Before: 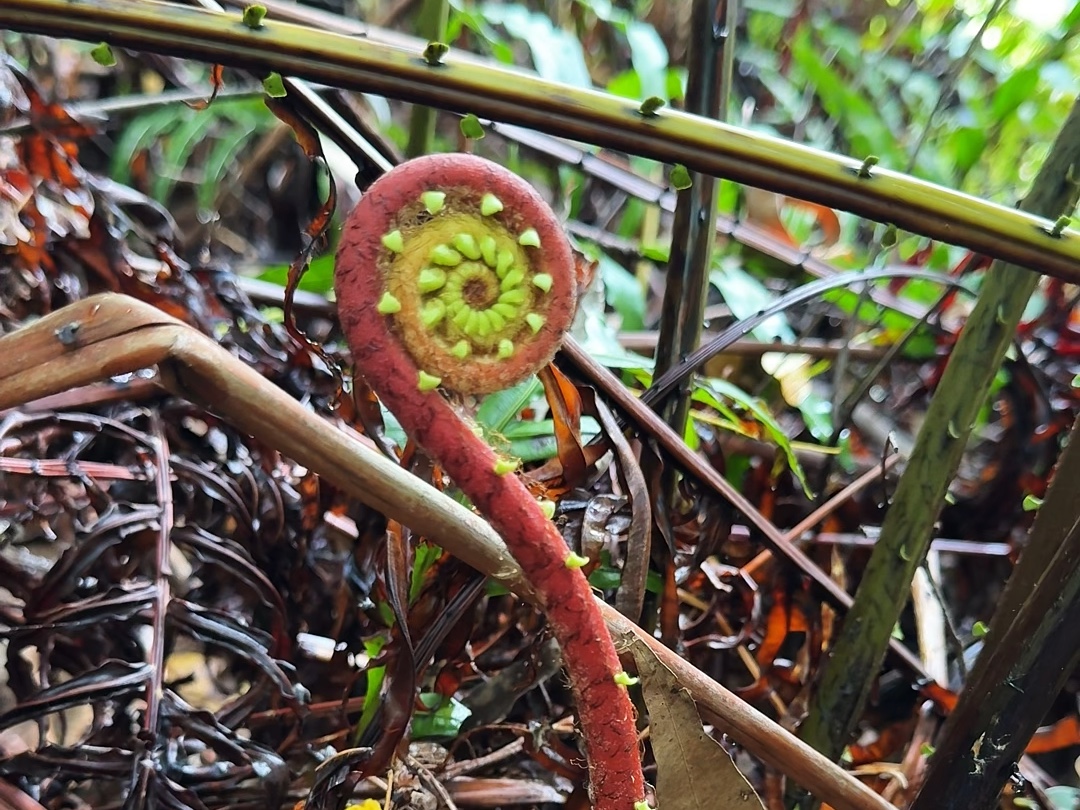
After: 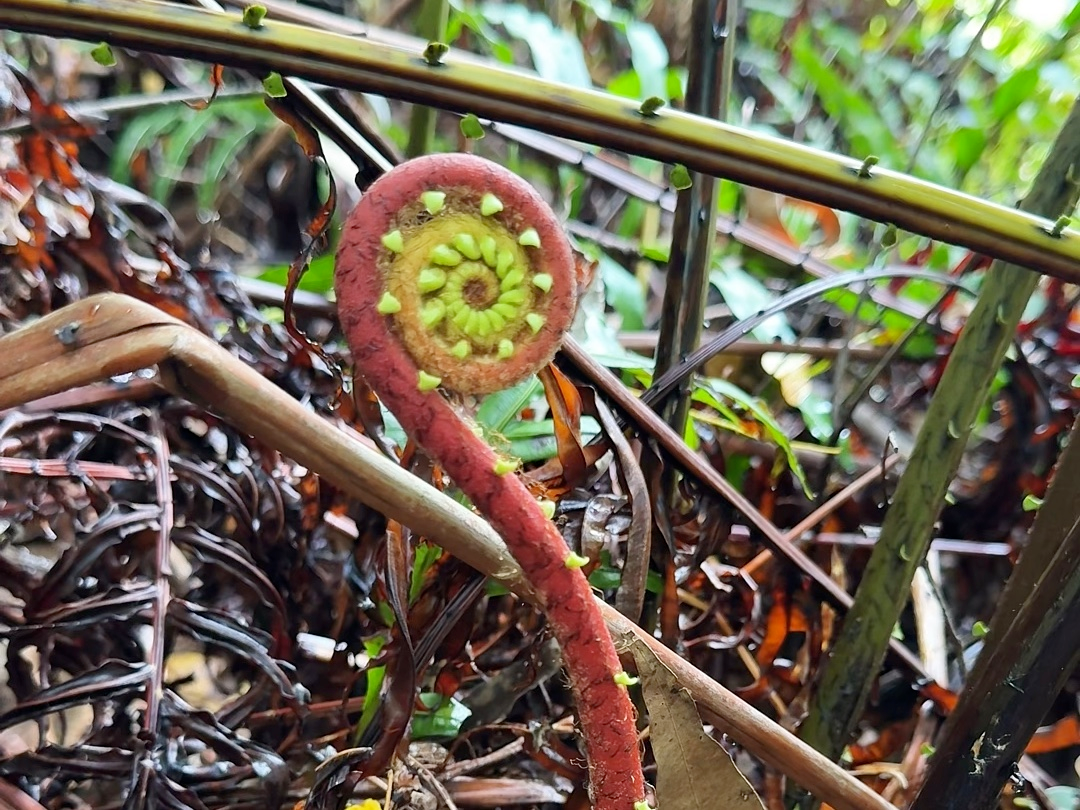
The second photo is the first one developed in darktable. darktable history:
haze removal: strength 0.02, distance 0.25, compatibility mode true, adaptive false
exposure: compensate highlight preservation false
